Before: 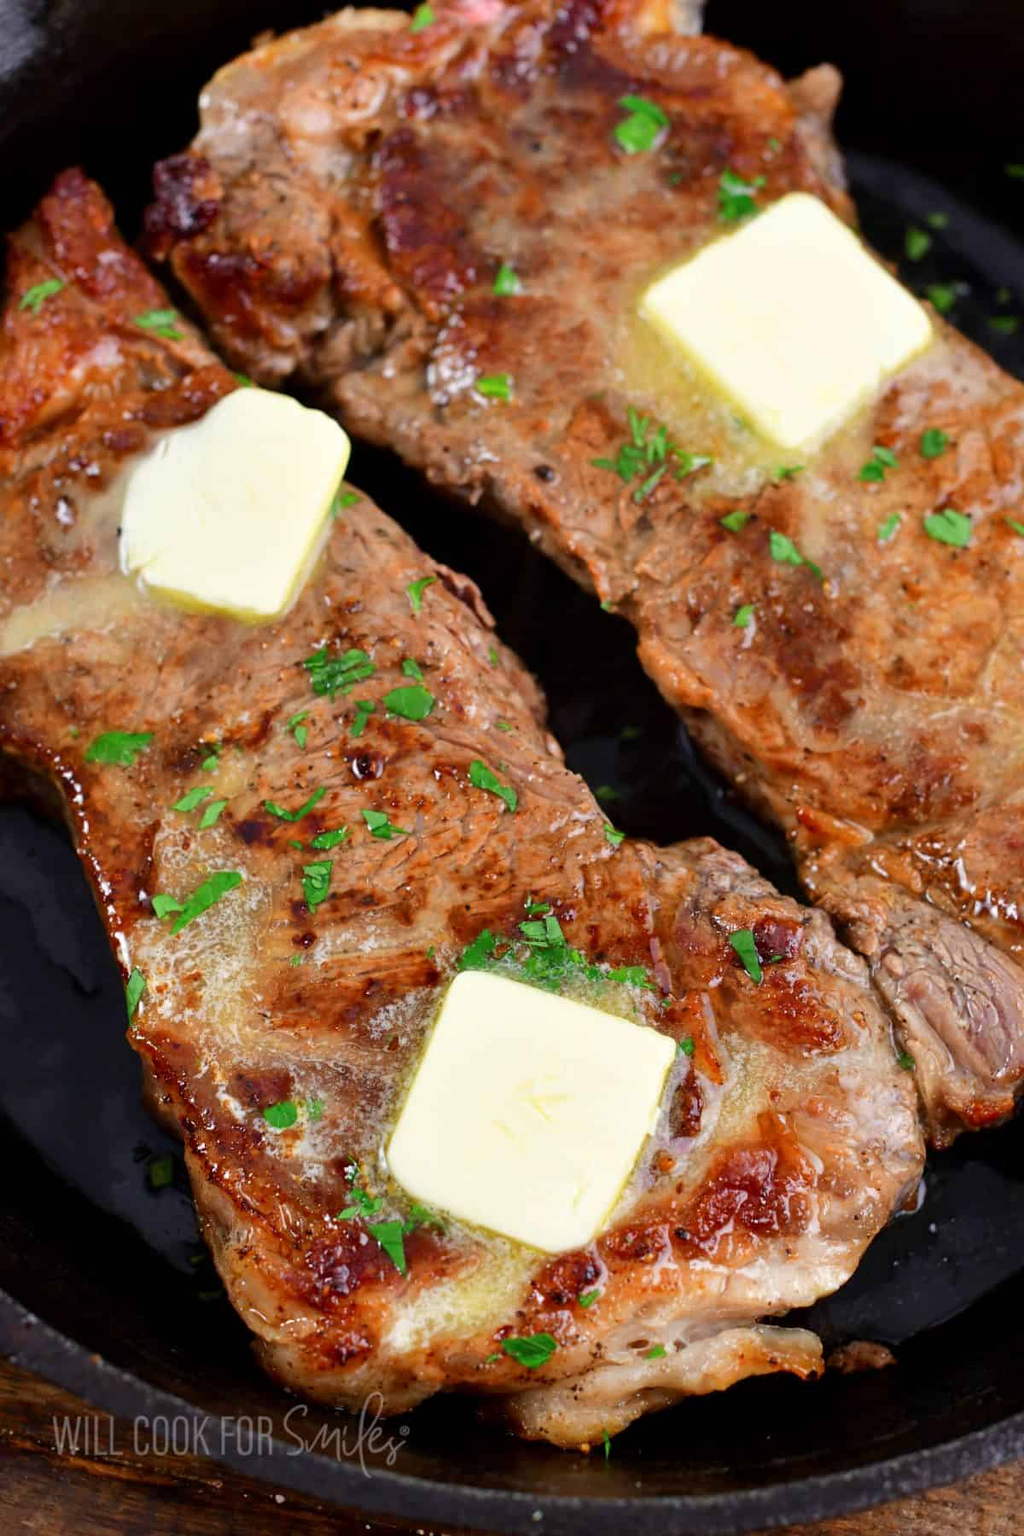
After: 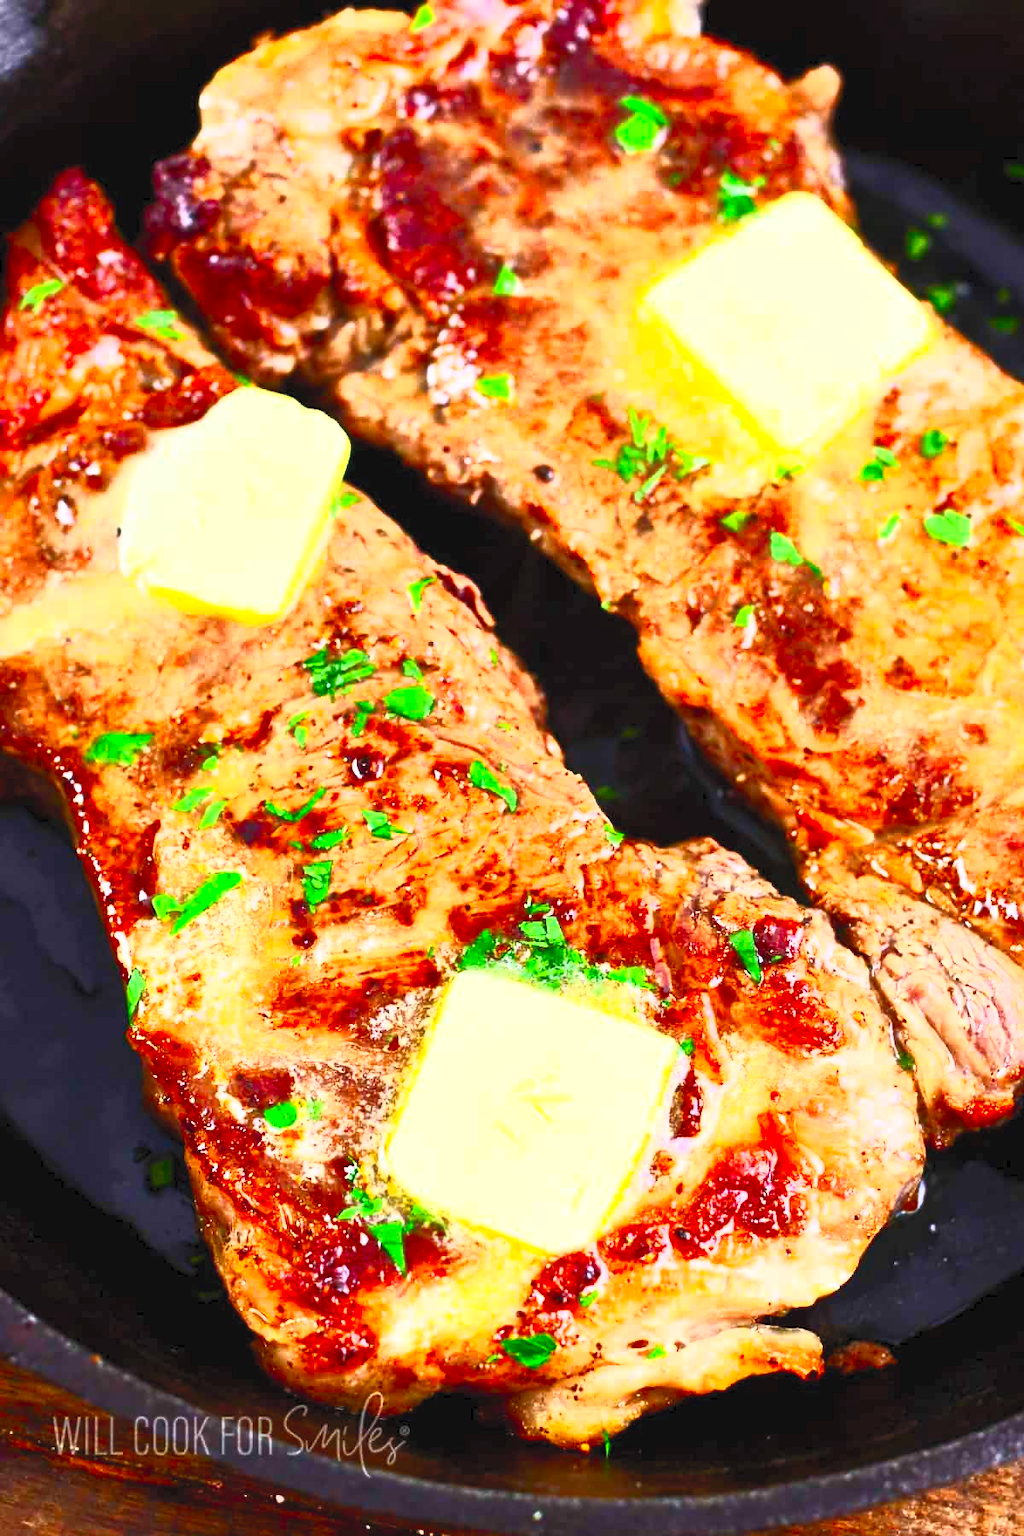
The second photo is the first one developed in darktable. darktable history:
contrast brightness saturation: contrast 0.996, brightness 0.989, saturation 0.981
